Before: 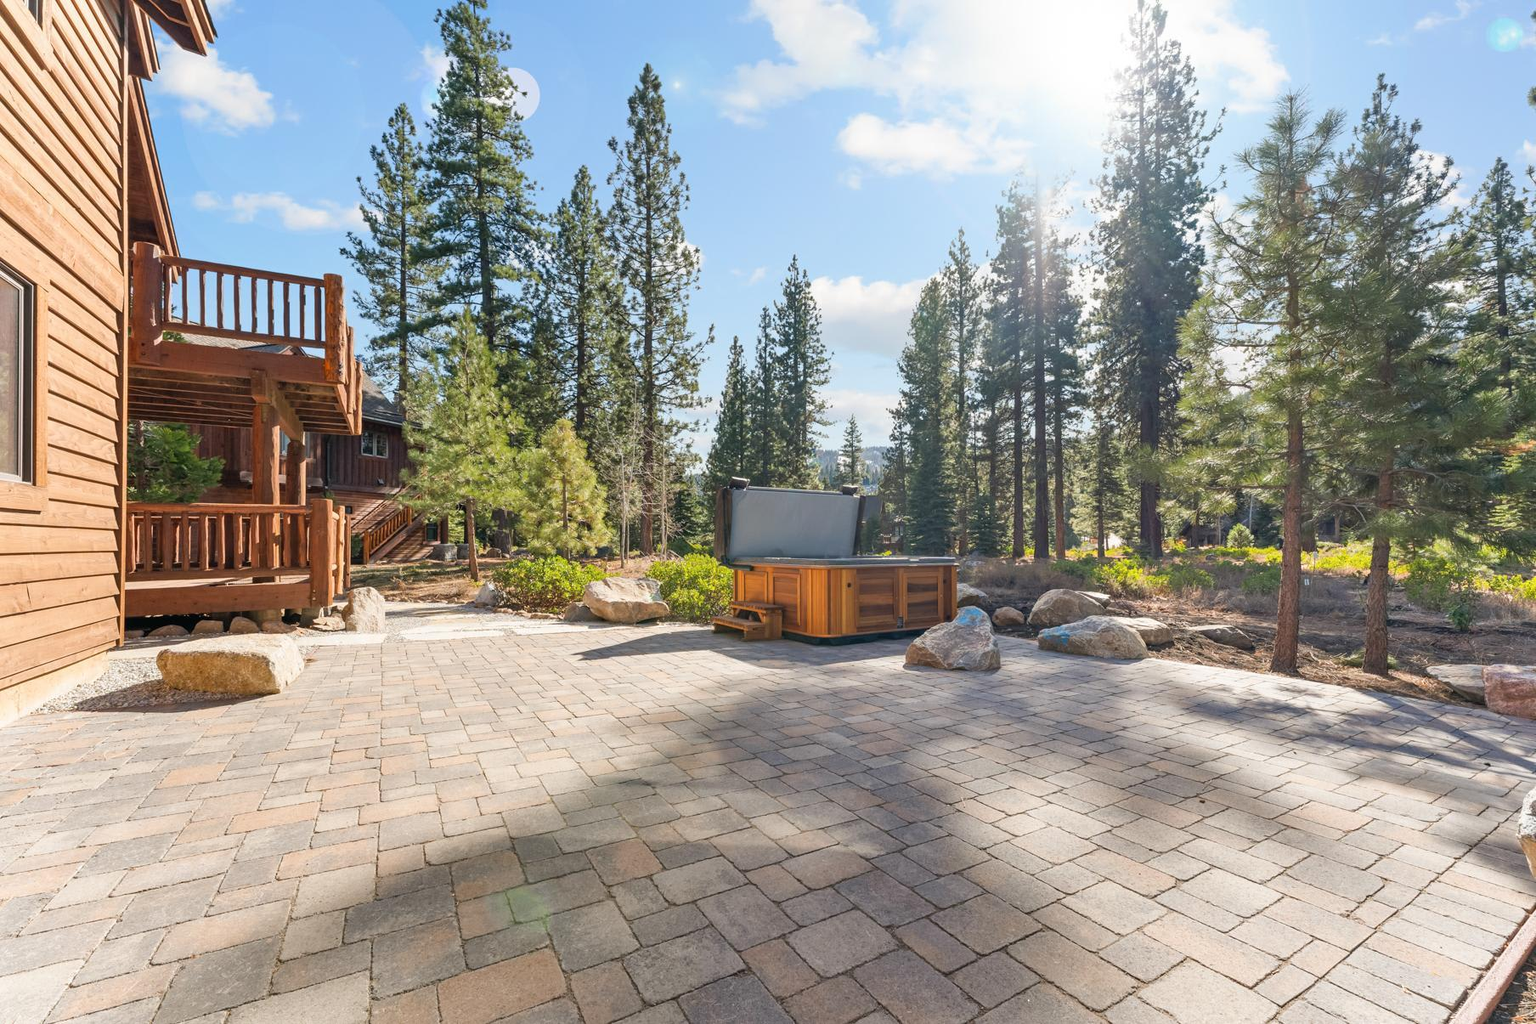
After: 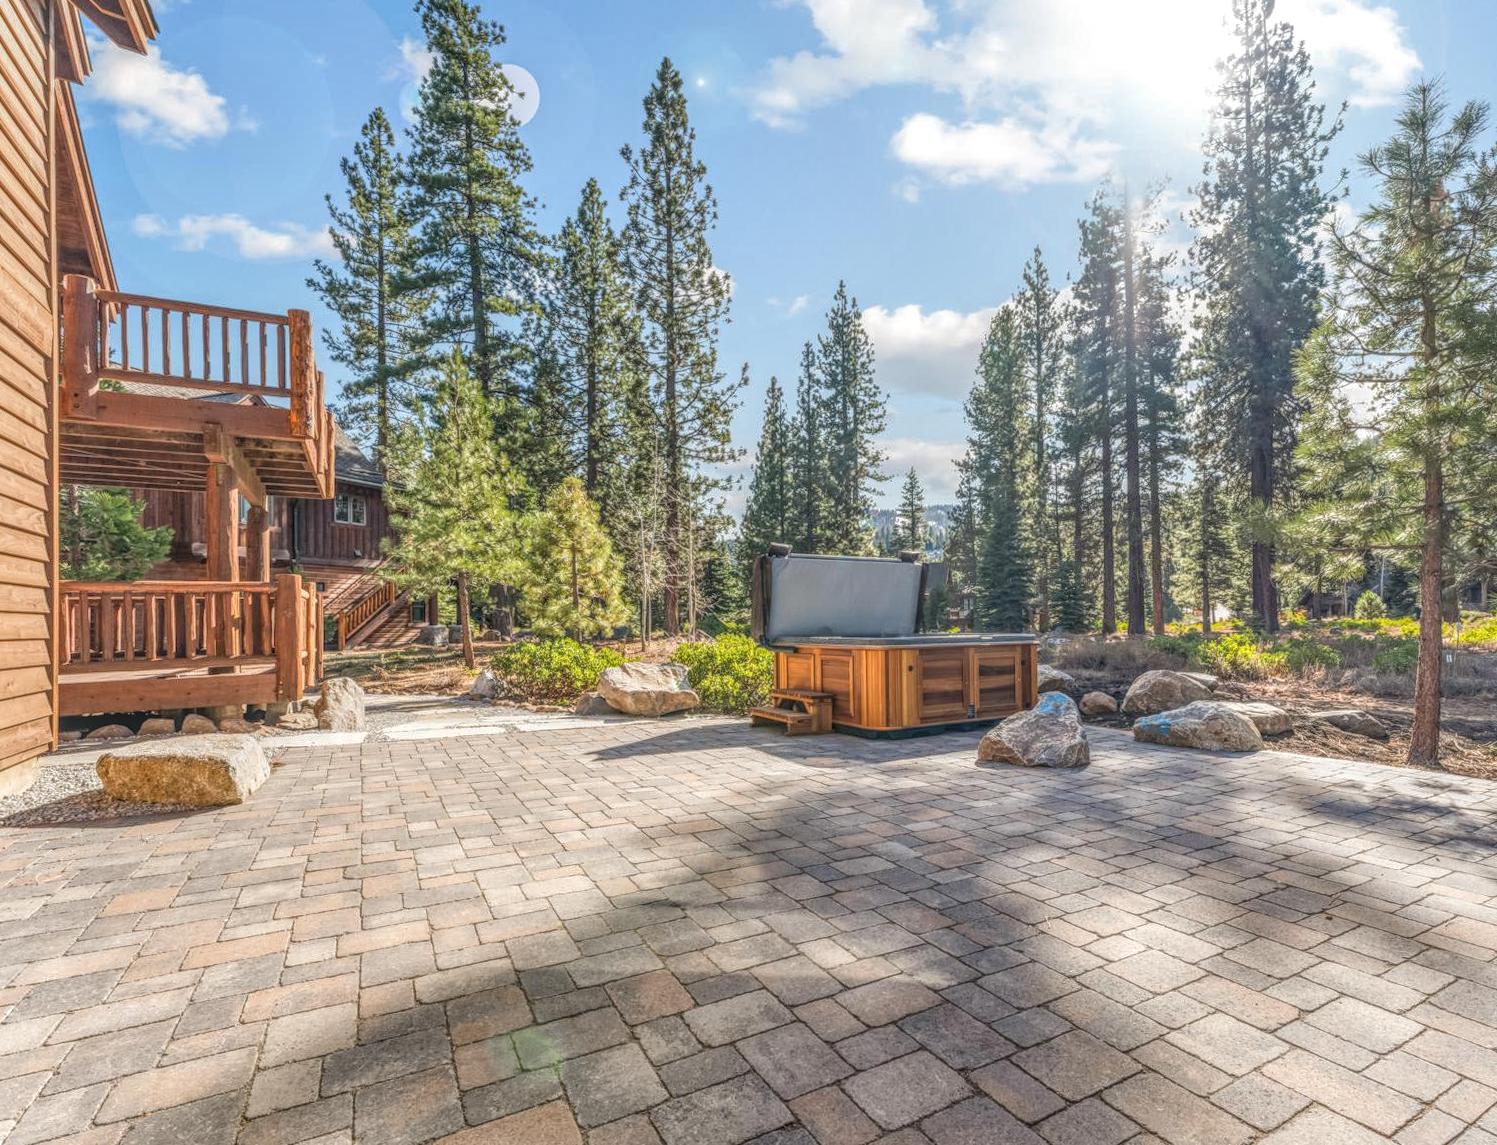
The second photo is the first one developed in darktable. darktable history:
crop and rotate: angle 0.682°, left 4.226%, top 0.781%, right 11.461%, bottom 2.441%
local contrast: highlights 3%, shadows 3%, detail 199%, midtone range 0.251
